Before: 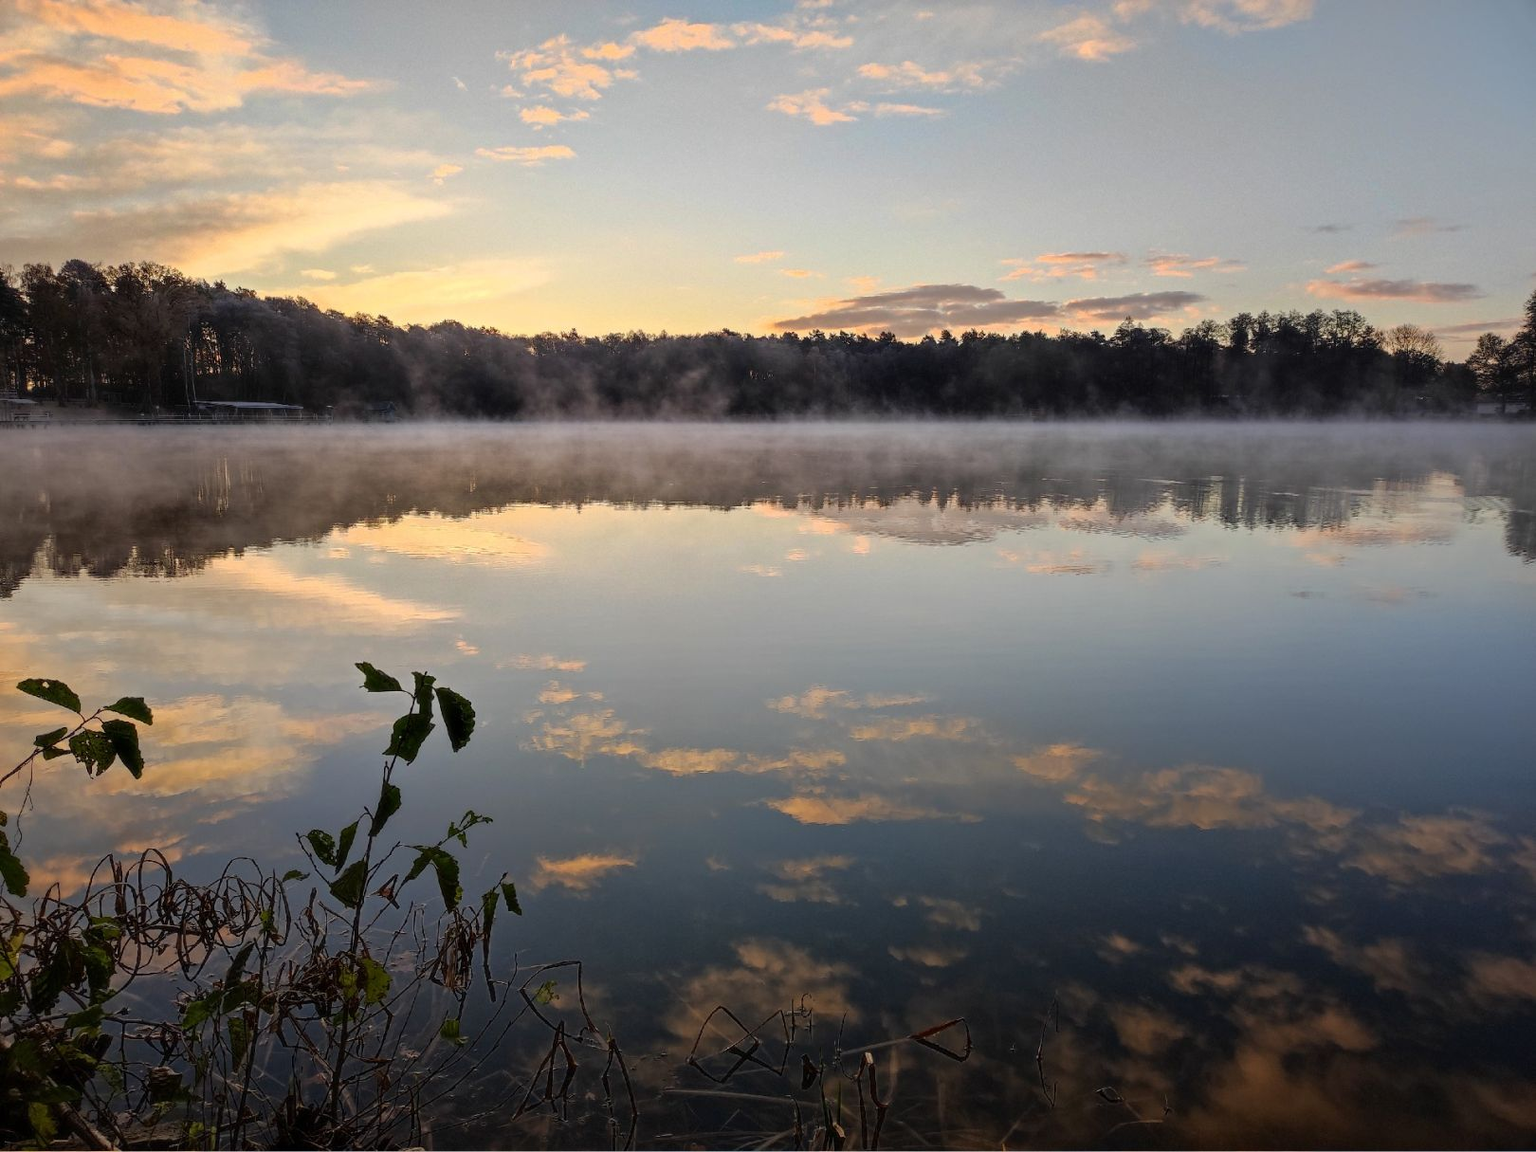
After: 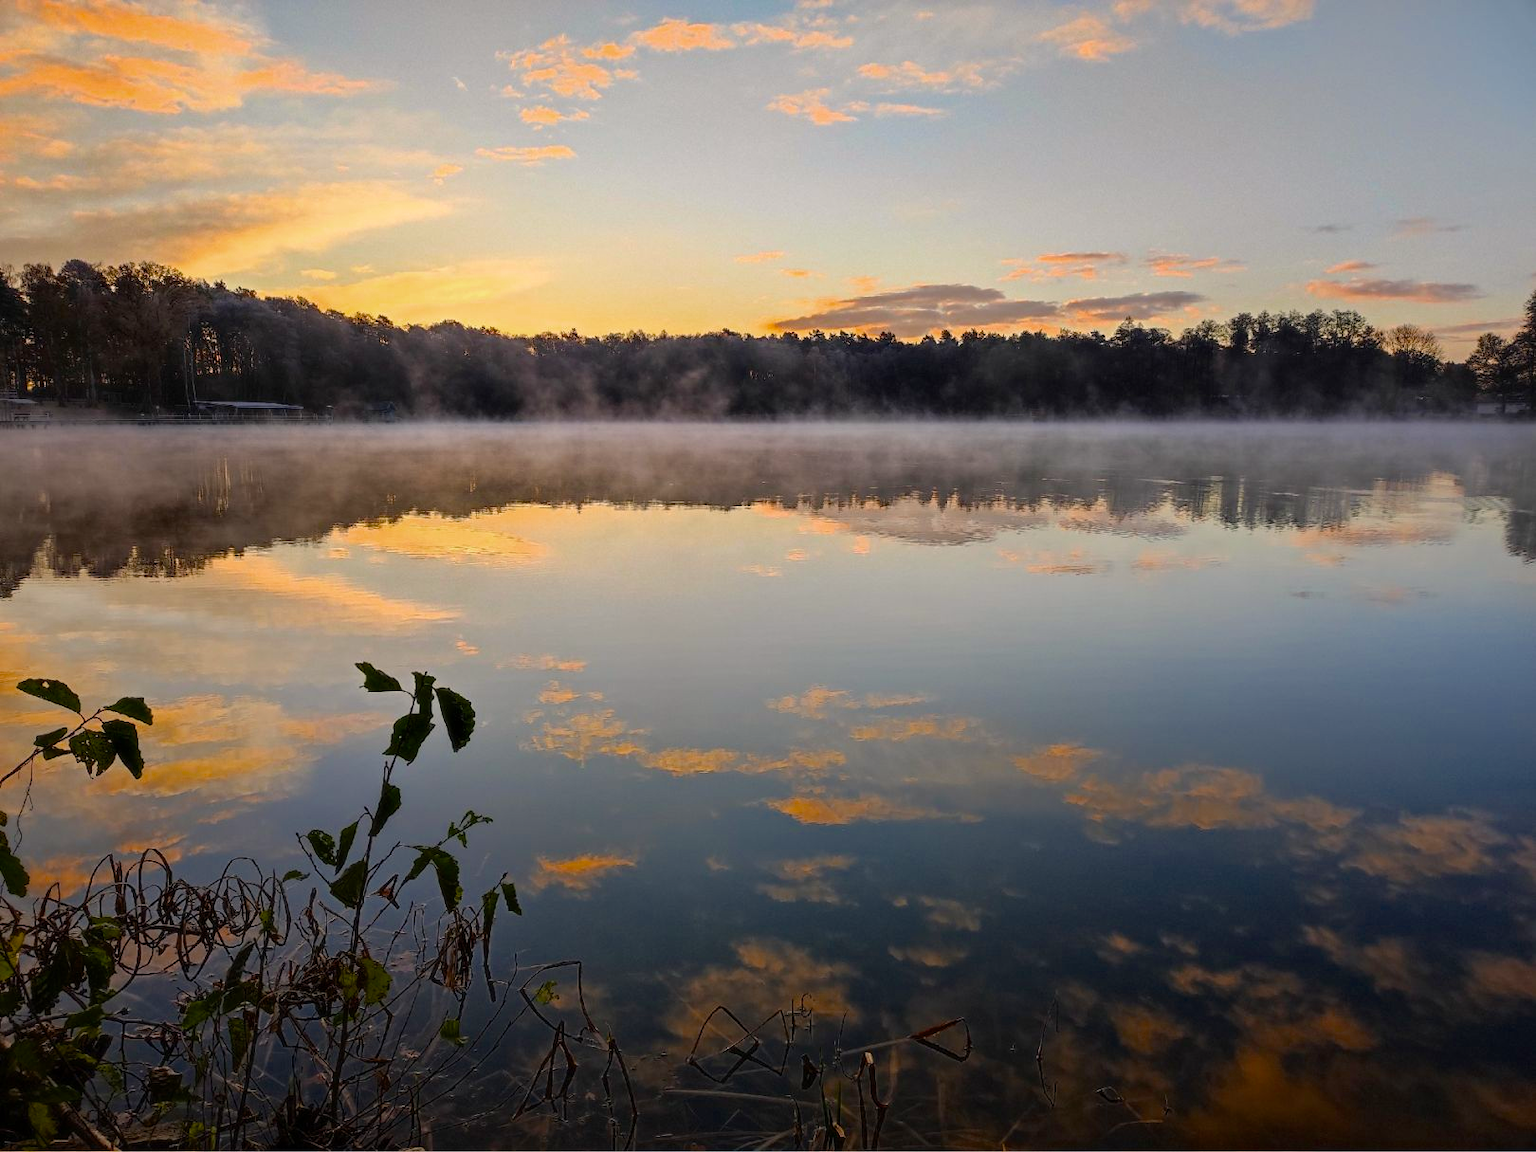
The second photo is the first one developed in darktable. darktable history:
color balance rgb: highlights gain › chroma 0.81%, highlights gain › hue 57.44°, perceptual saturation grading › global saturation 25.624%, global vibrance 10.187%, saturation formula JzAzBz (2021)
